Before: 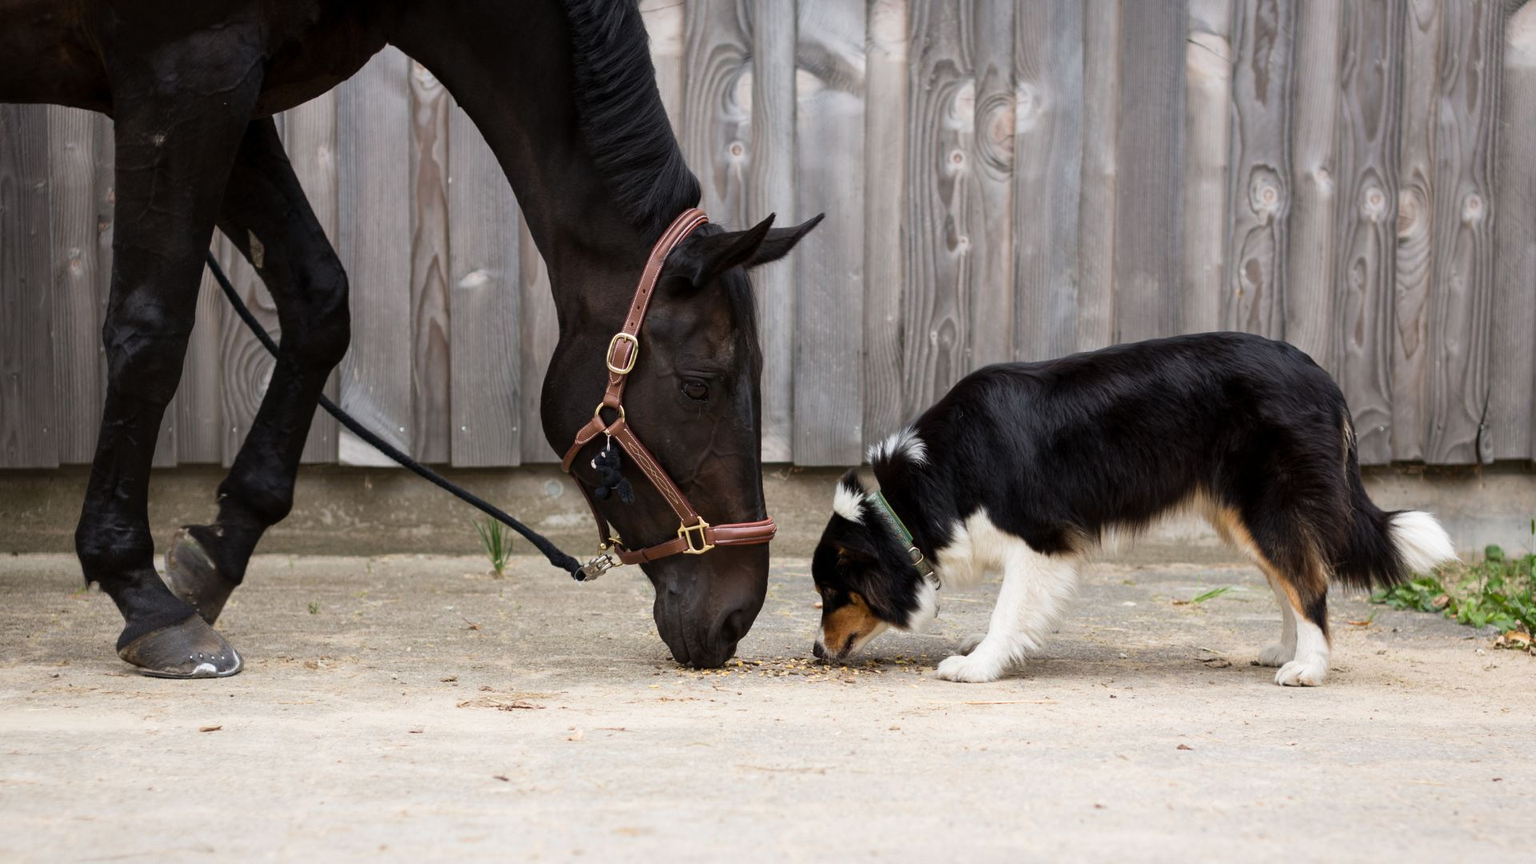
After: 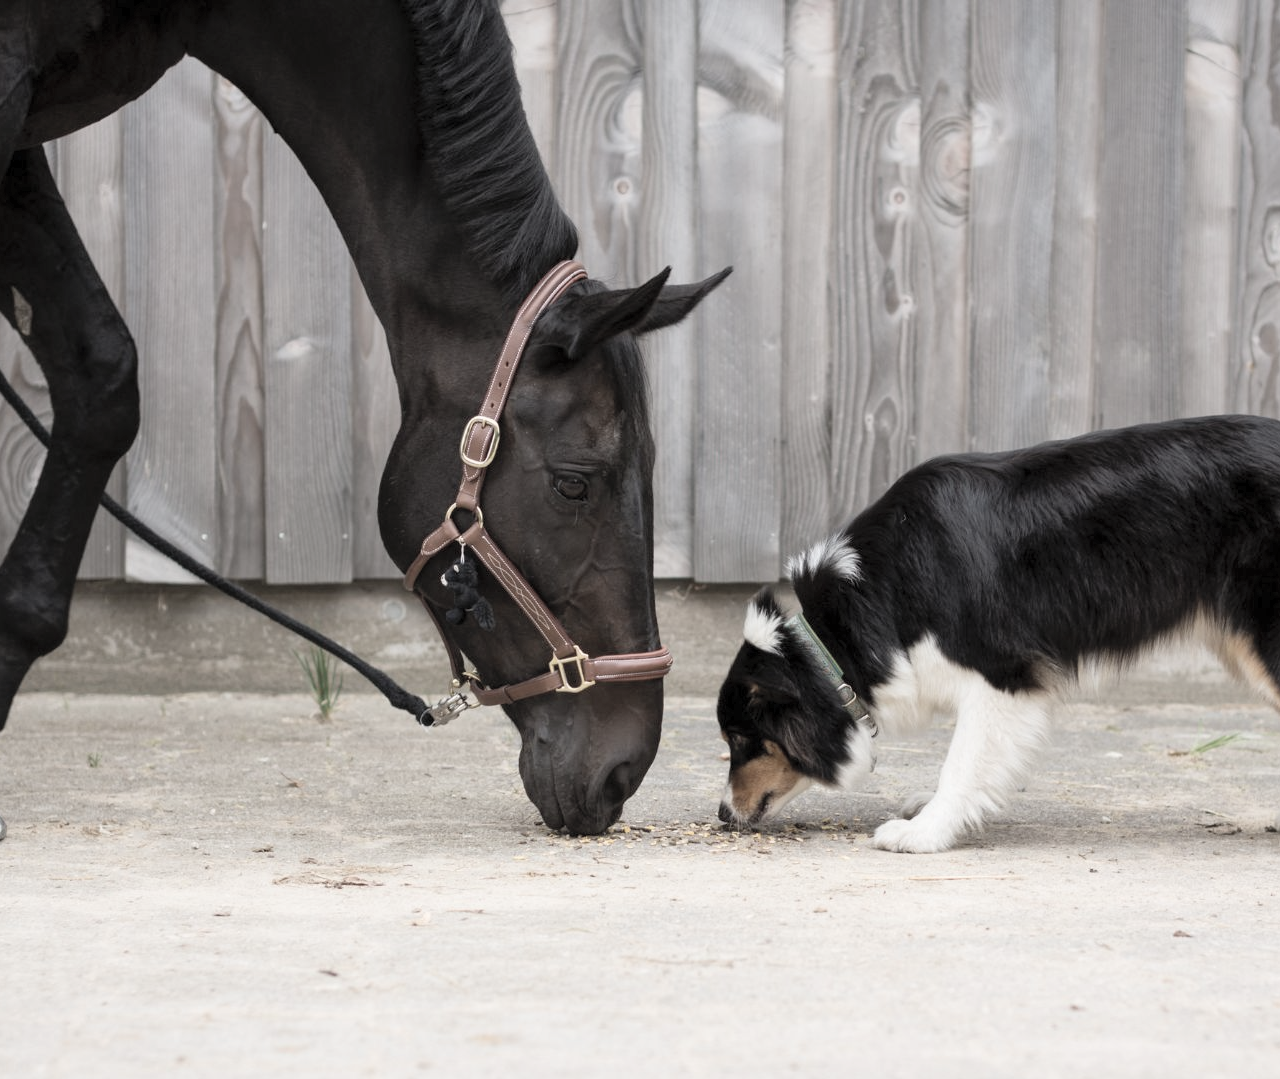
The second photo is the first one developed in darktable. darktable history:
crop and rotate: left 15.546%, right 17.787%
contrast brightness saturation: brightness 0.18, saturation -0.5
